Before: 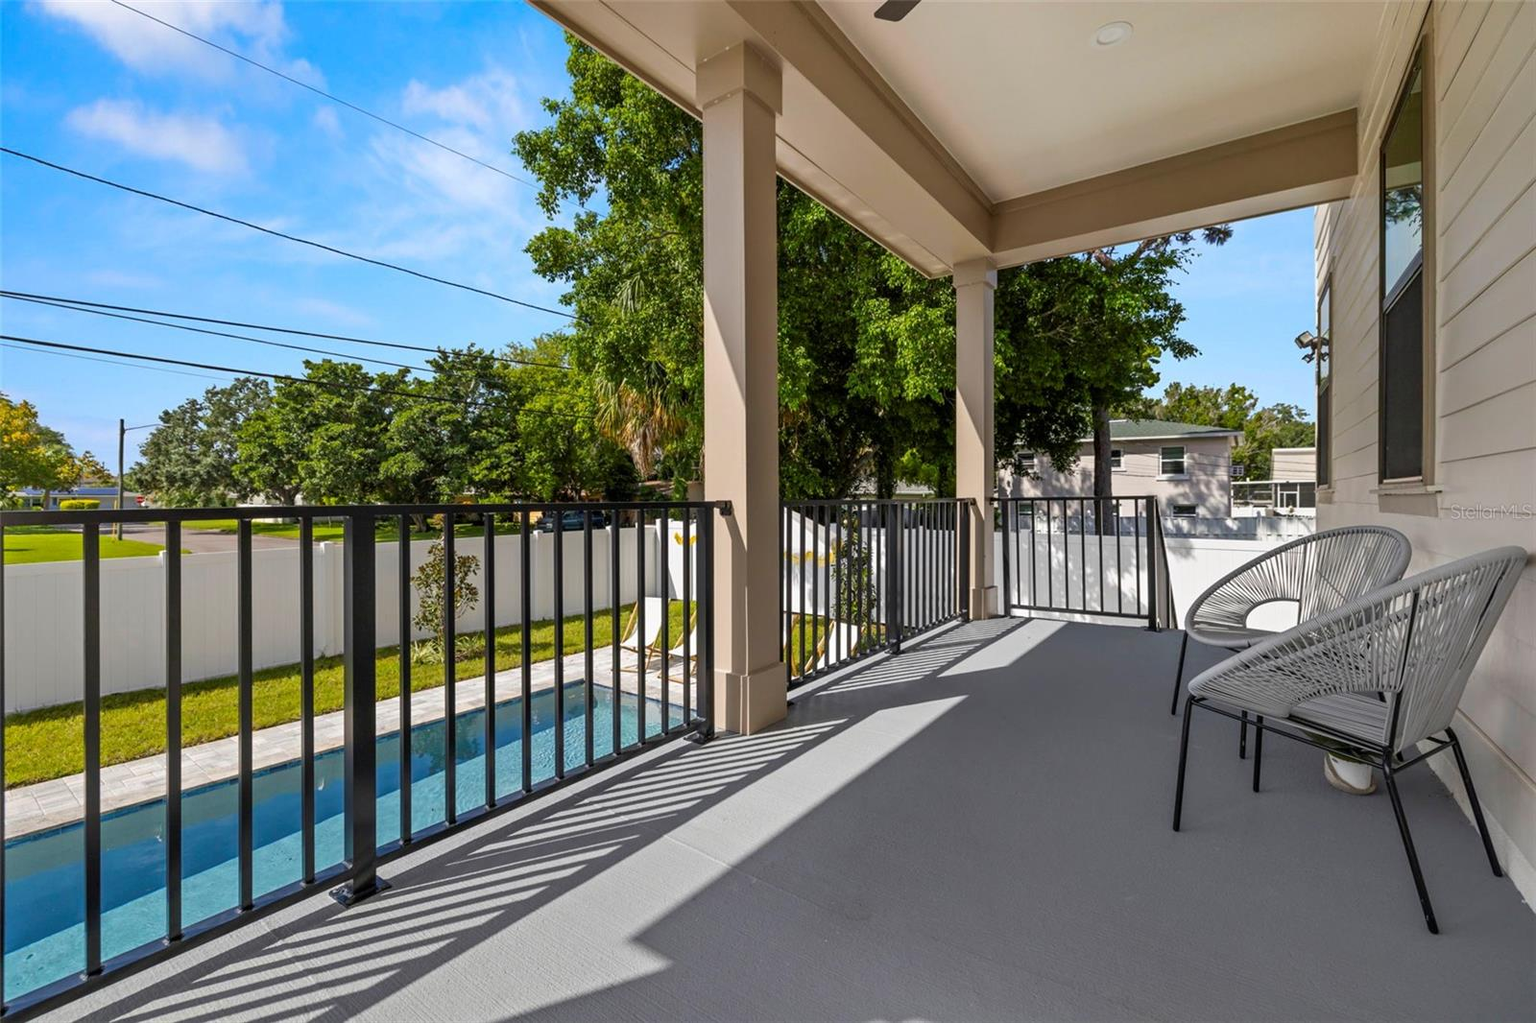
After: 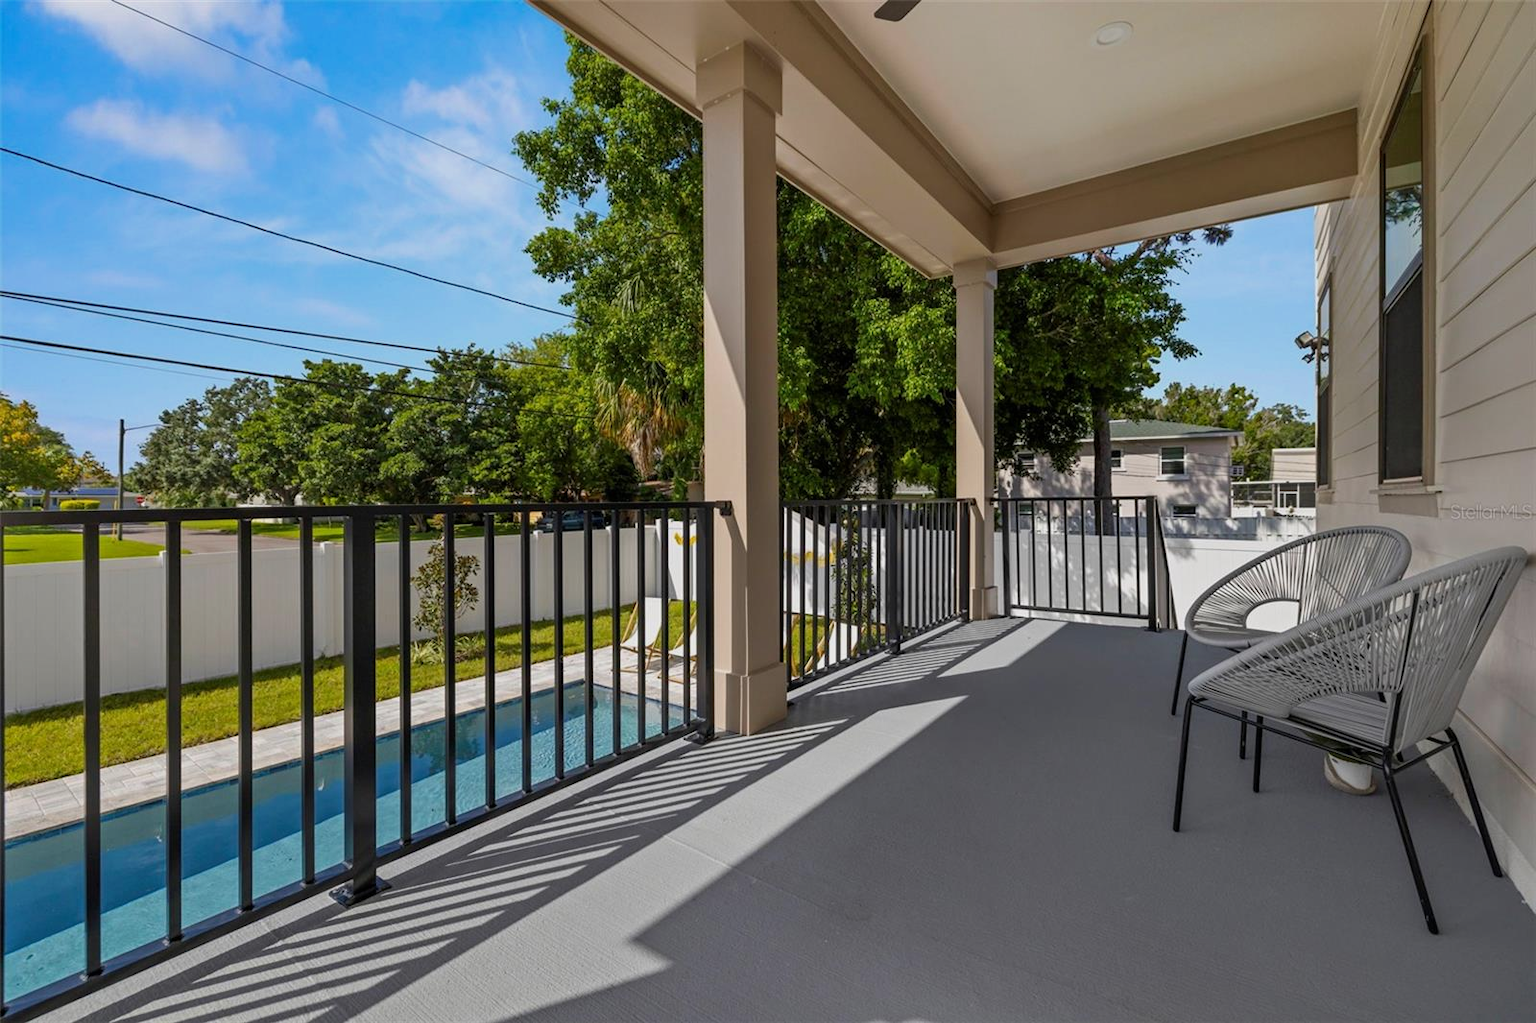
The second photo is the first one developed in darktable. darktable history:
exposure: exposure -0.315 EV, compensate highlight preservation false
